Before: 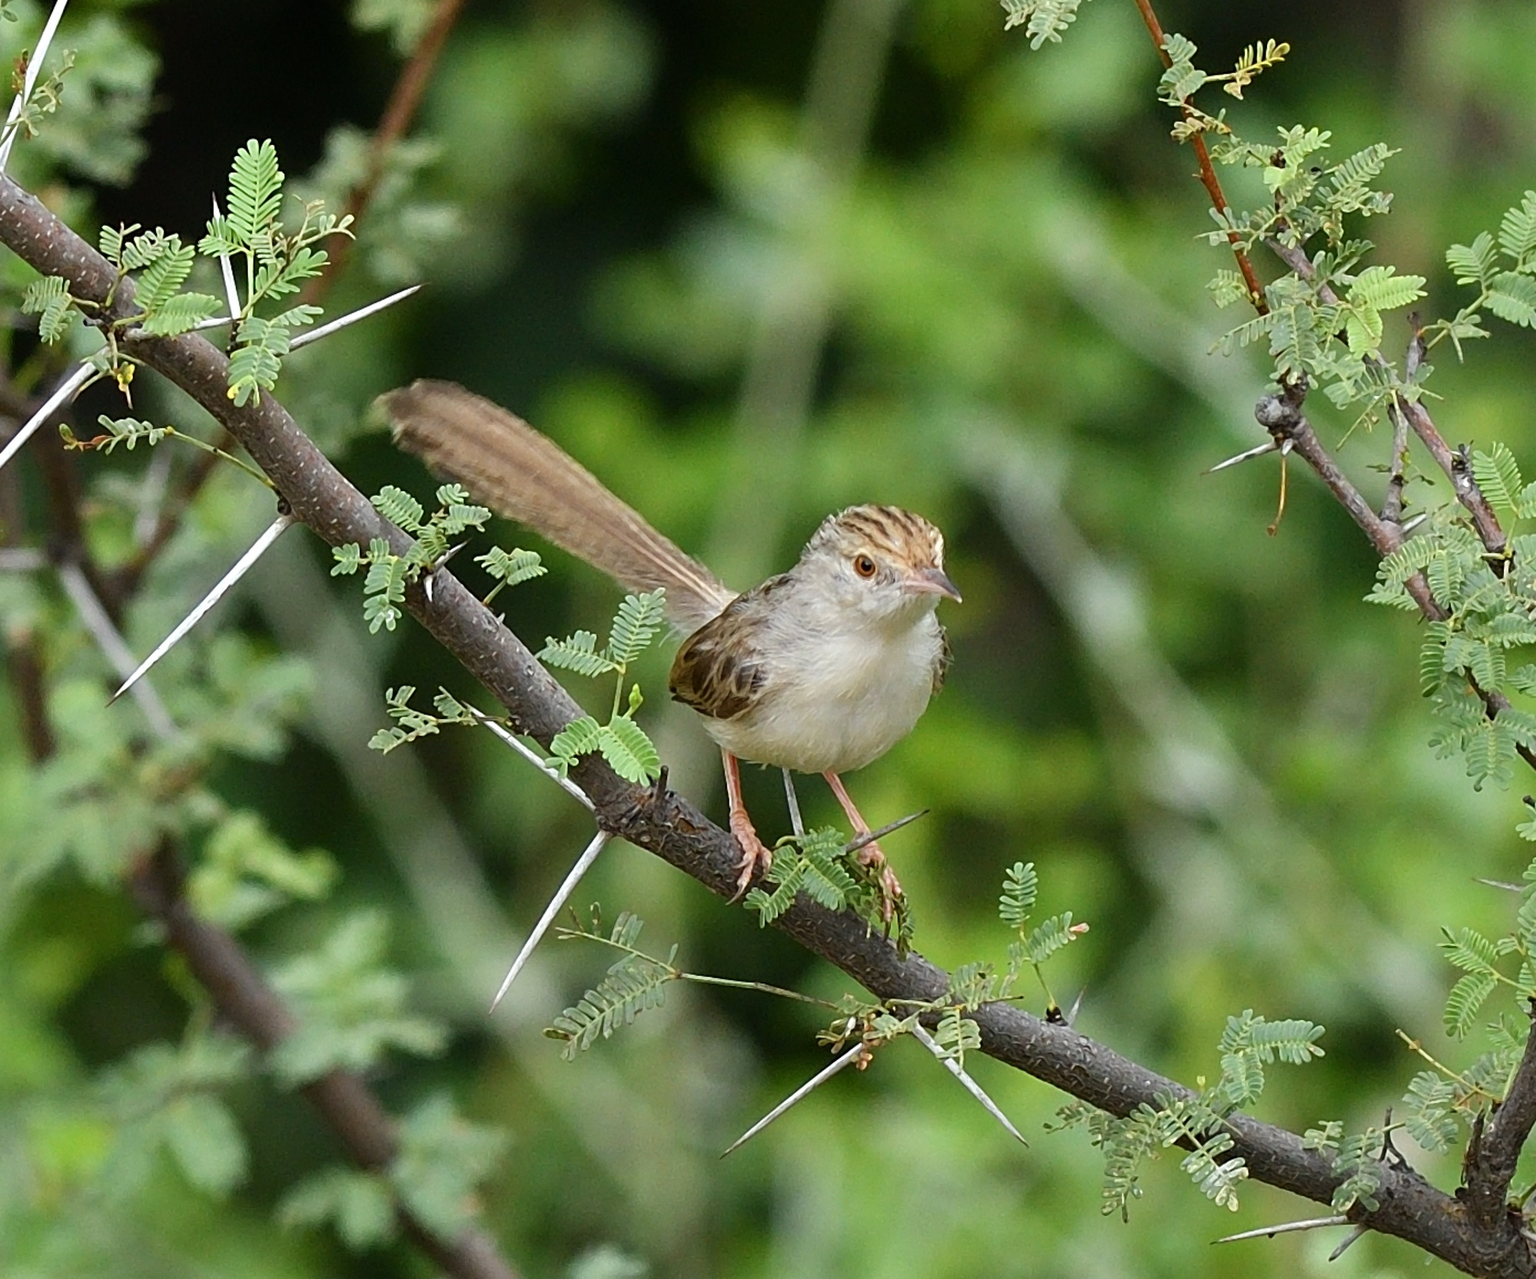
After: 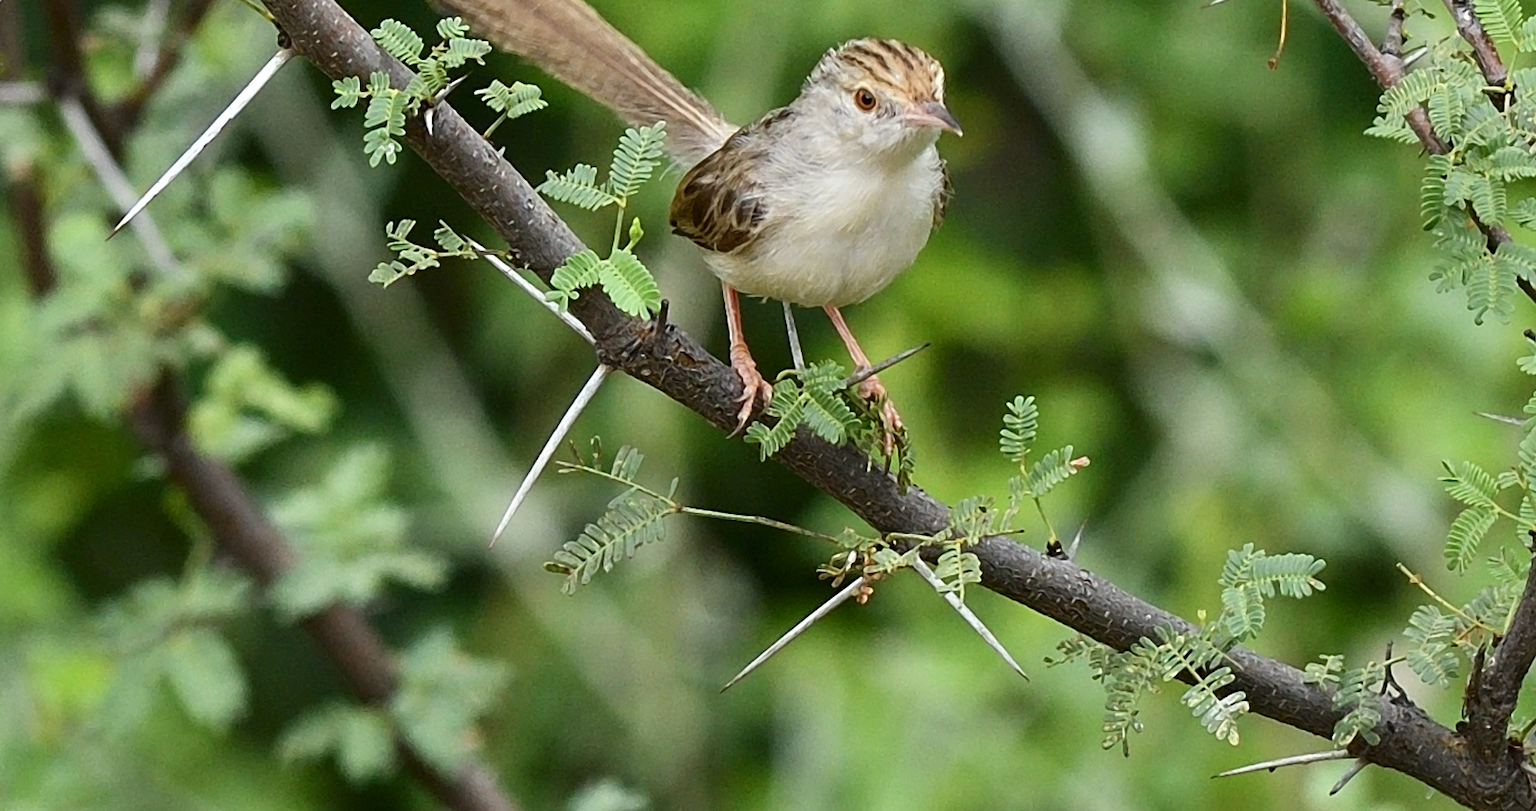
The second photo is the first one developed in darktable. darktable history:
contrast brightness saturation: contrast 0.144
crop and rotate: top 36.609%
